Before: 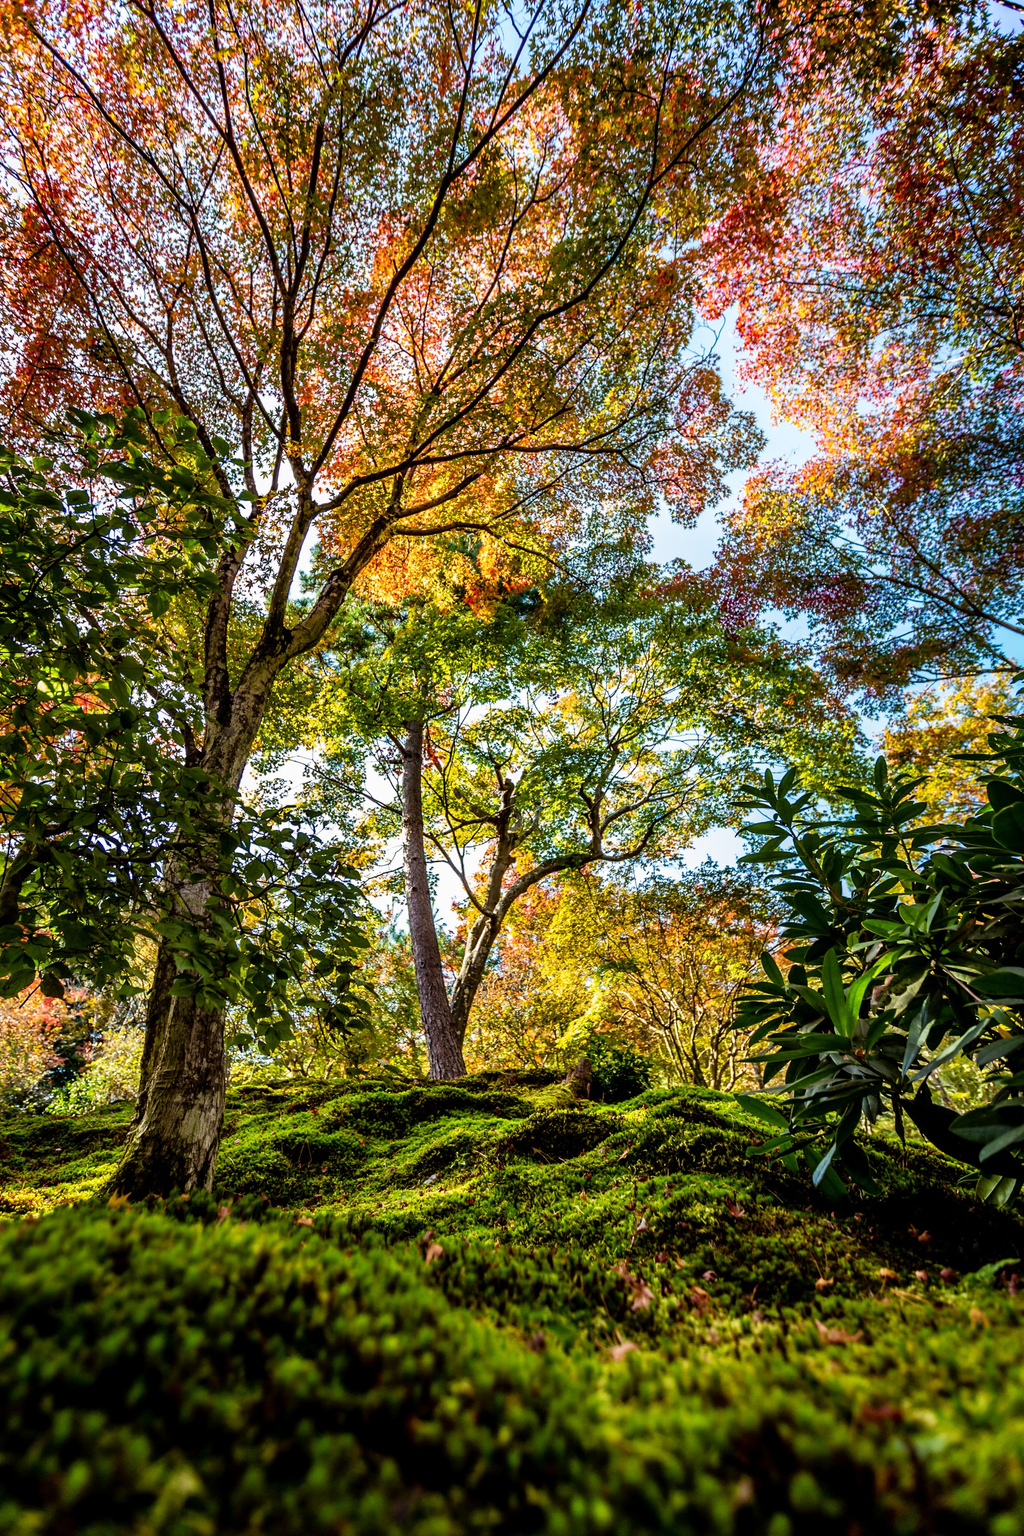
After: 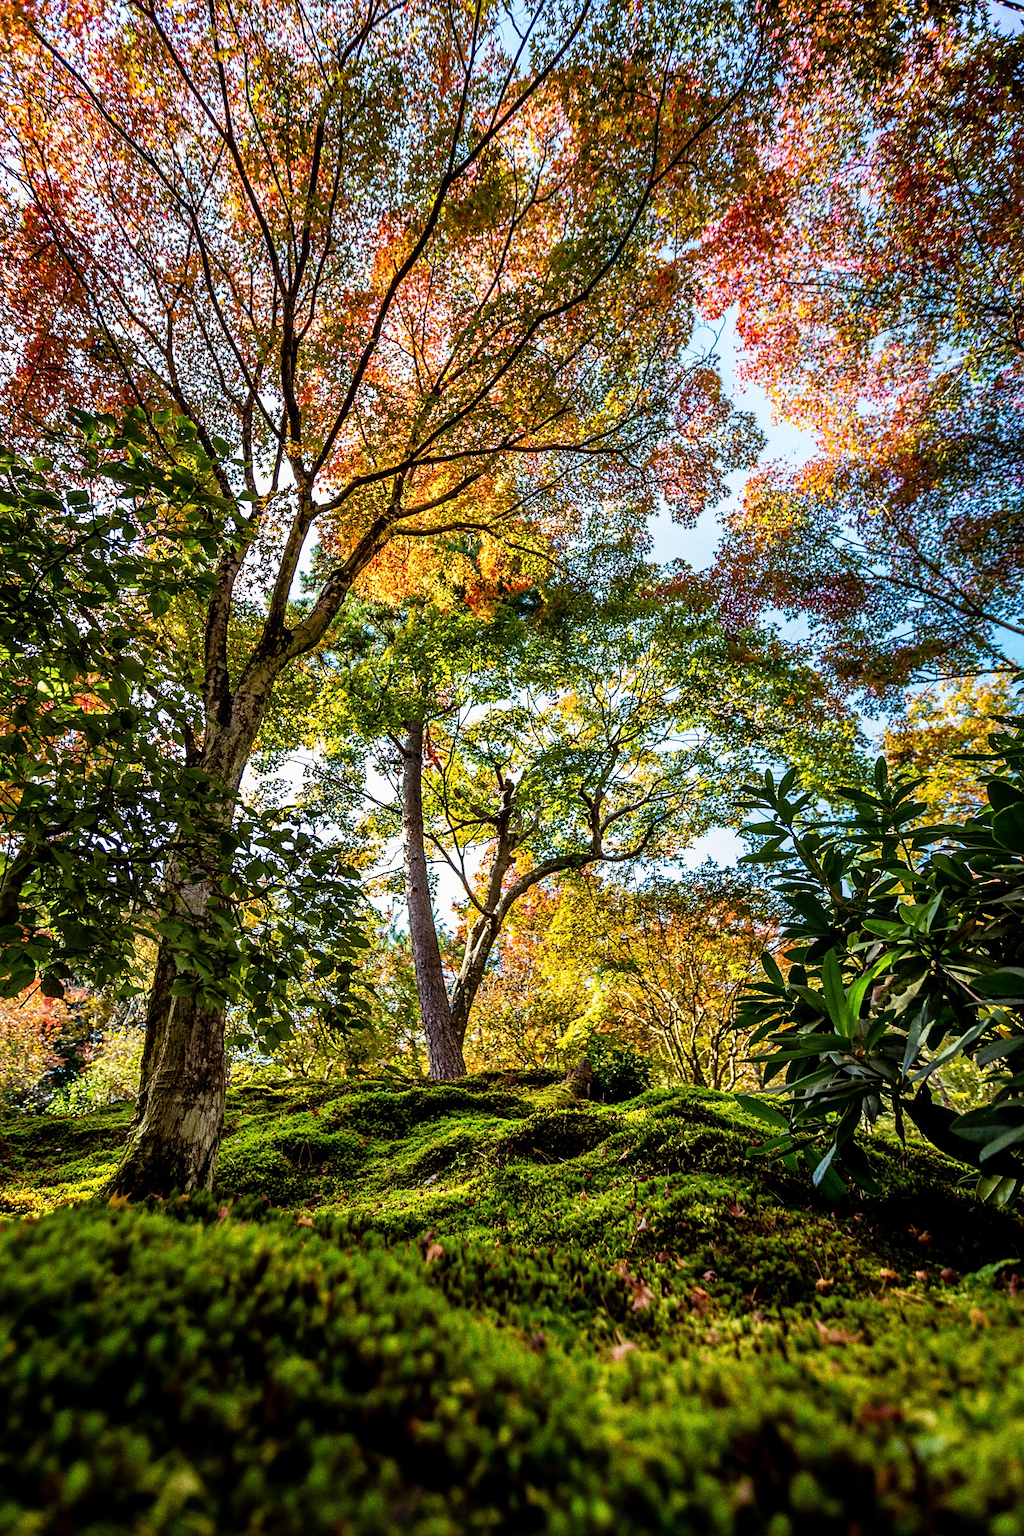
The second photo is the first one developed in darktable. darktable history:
grain: coarseness 8.68 ISO, strength 31.94%
sharpen: amount 0.2
